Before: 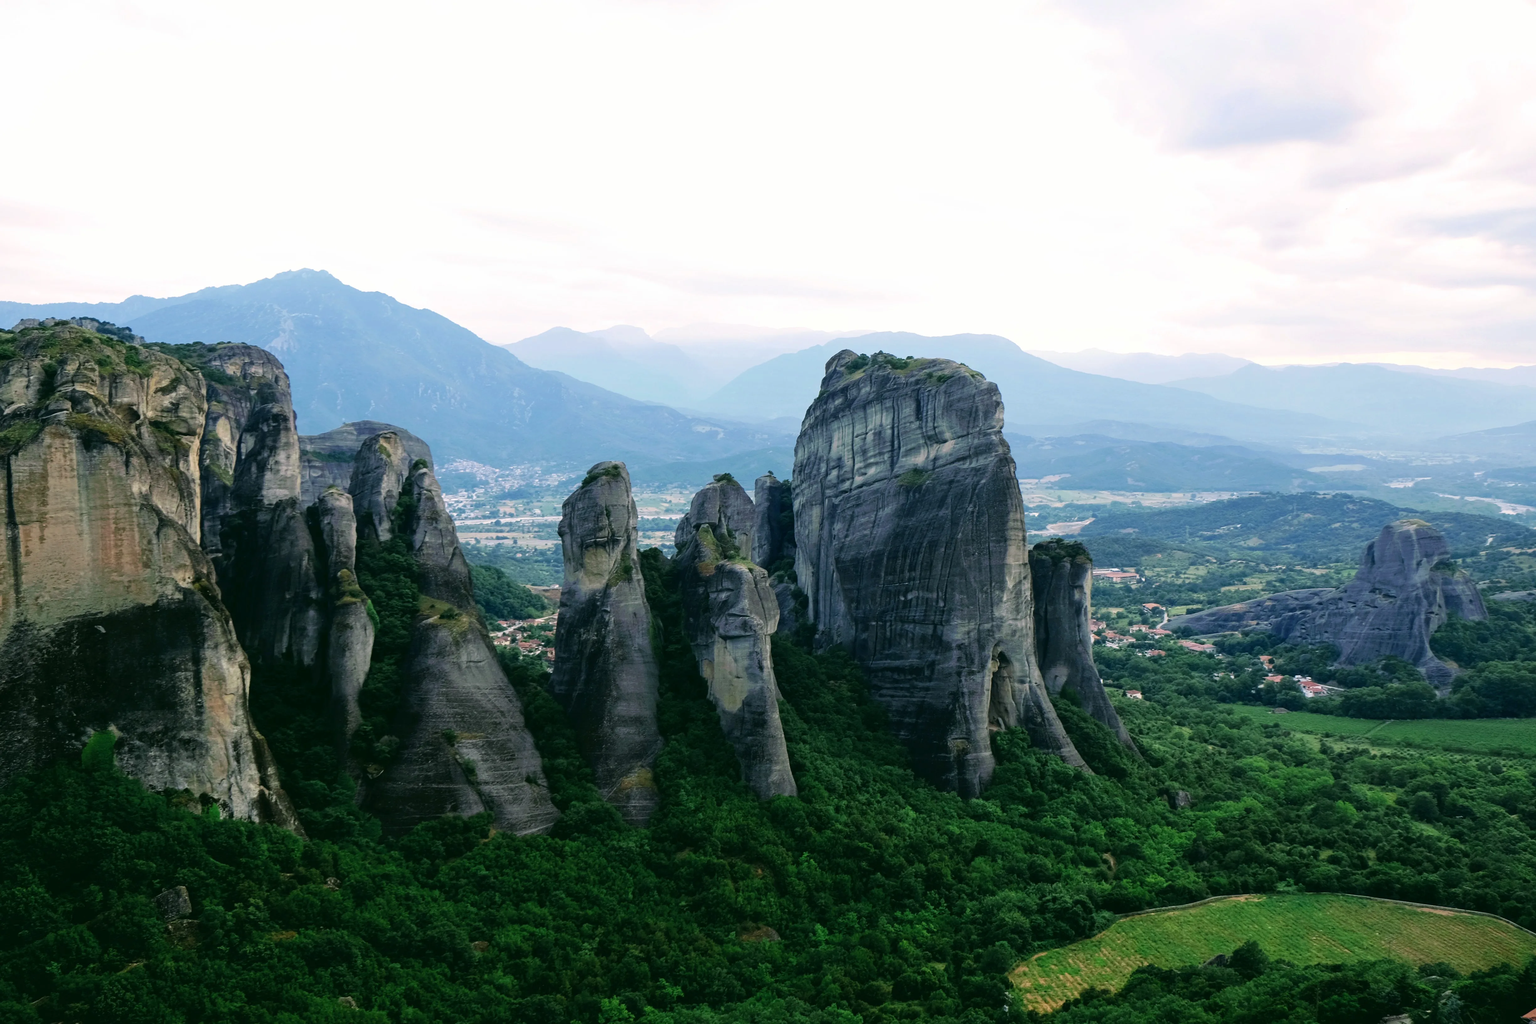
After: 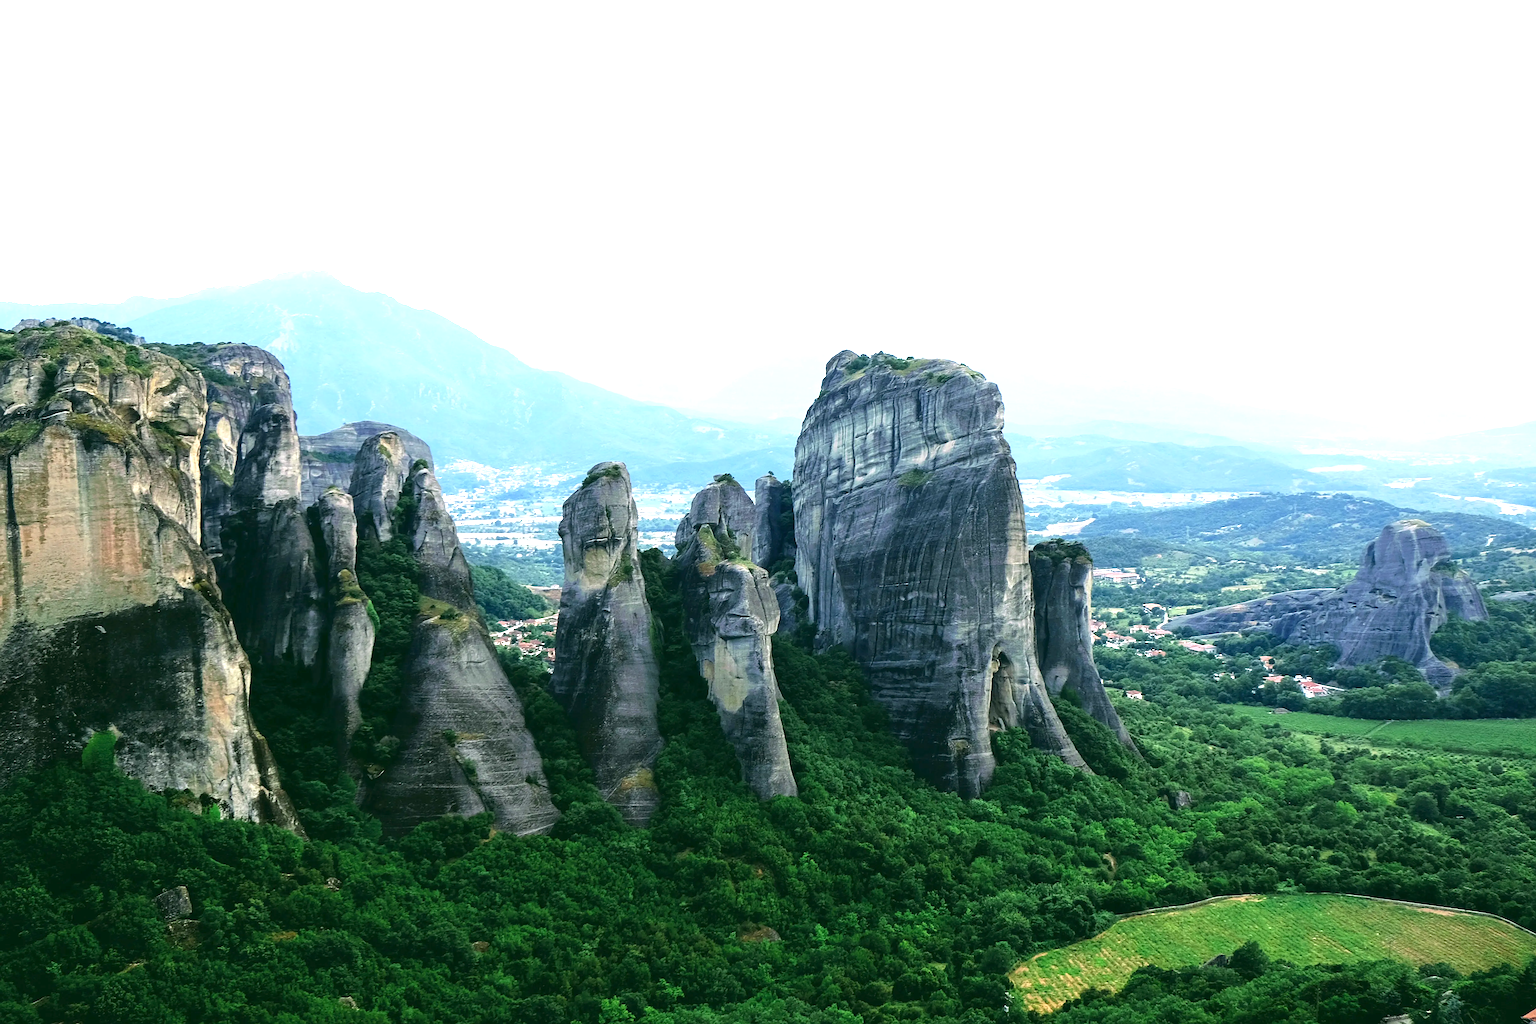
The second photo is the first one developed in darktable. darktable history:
exposure: exposure 1.15 EV, compensate highlight preservation false
sharpen: on, module defaults
